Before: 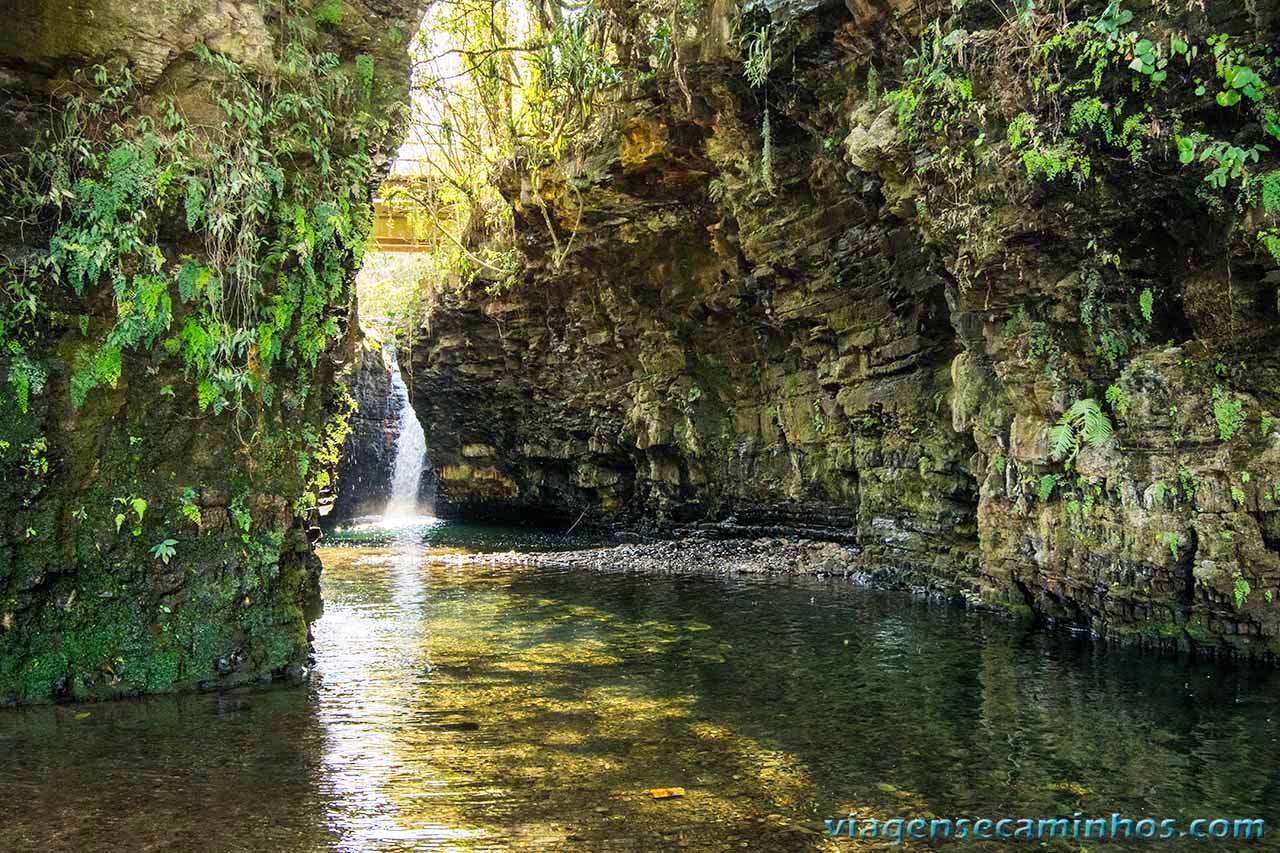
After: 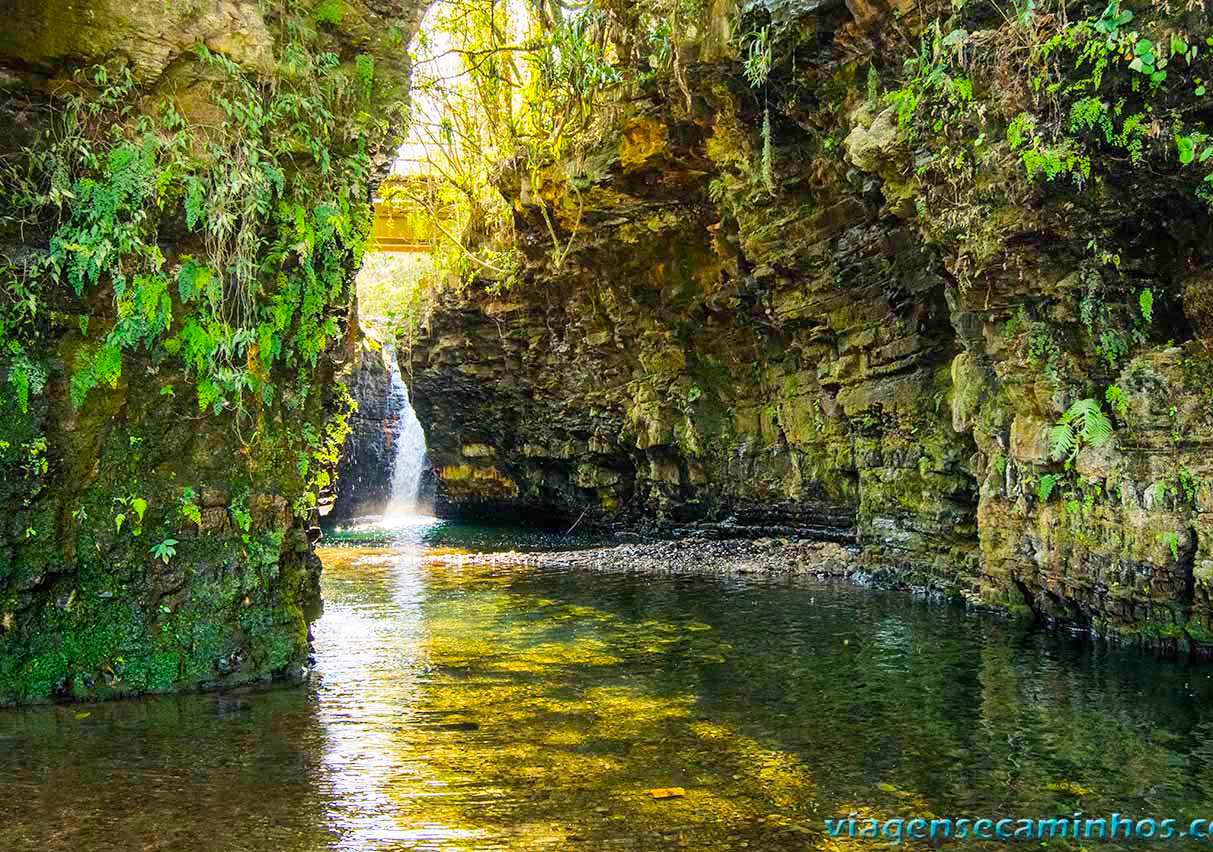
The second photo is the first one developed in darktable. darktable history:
crop and rotate: right 5.167%
color balance rgb: perceptual saturation grading › global saturation 25%, perceptual brilliance grading › mid-tones 10%, perceptual brilliance grading › shadows 15%, global vibrance 20%
